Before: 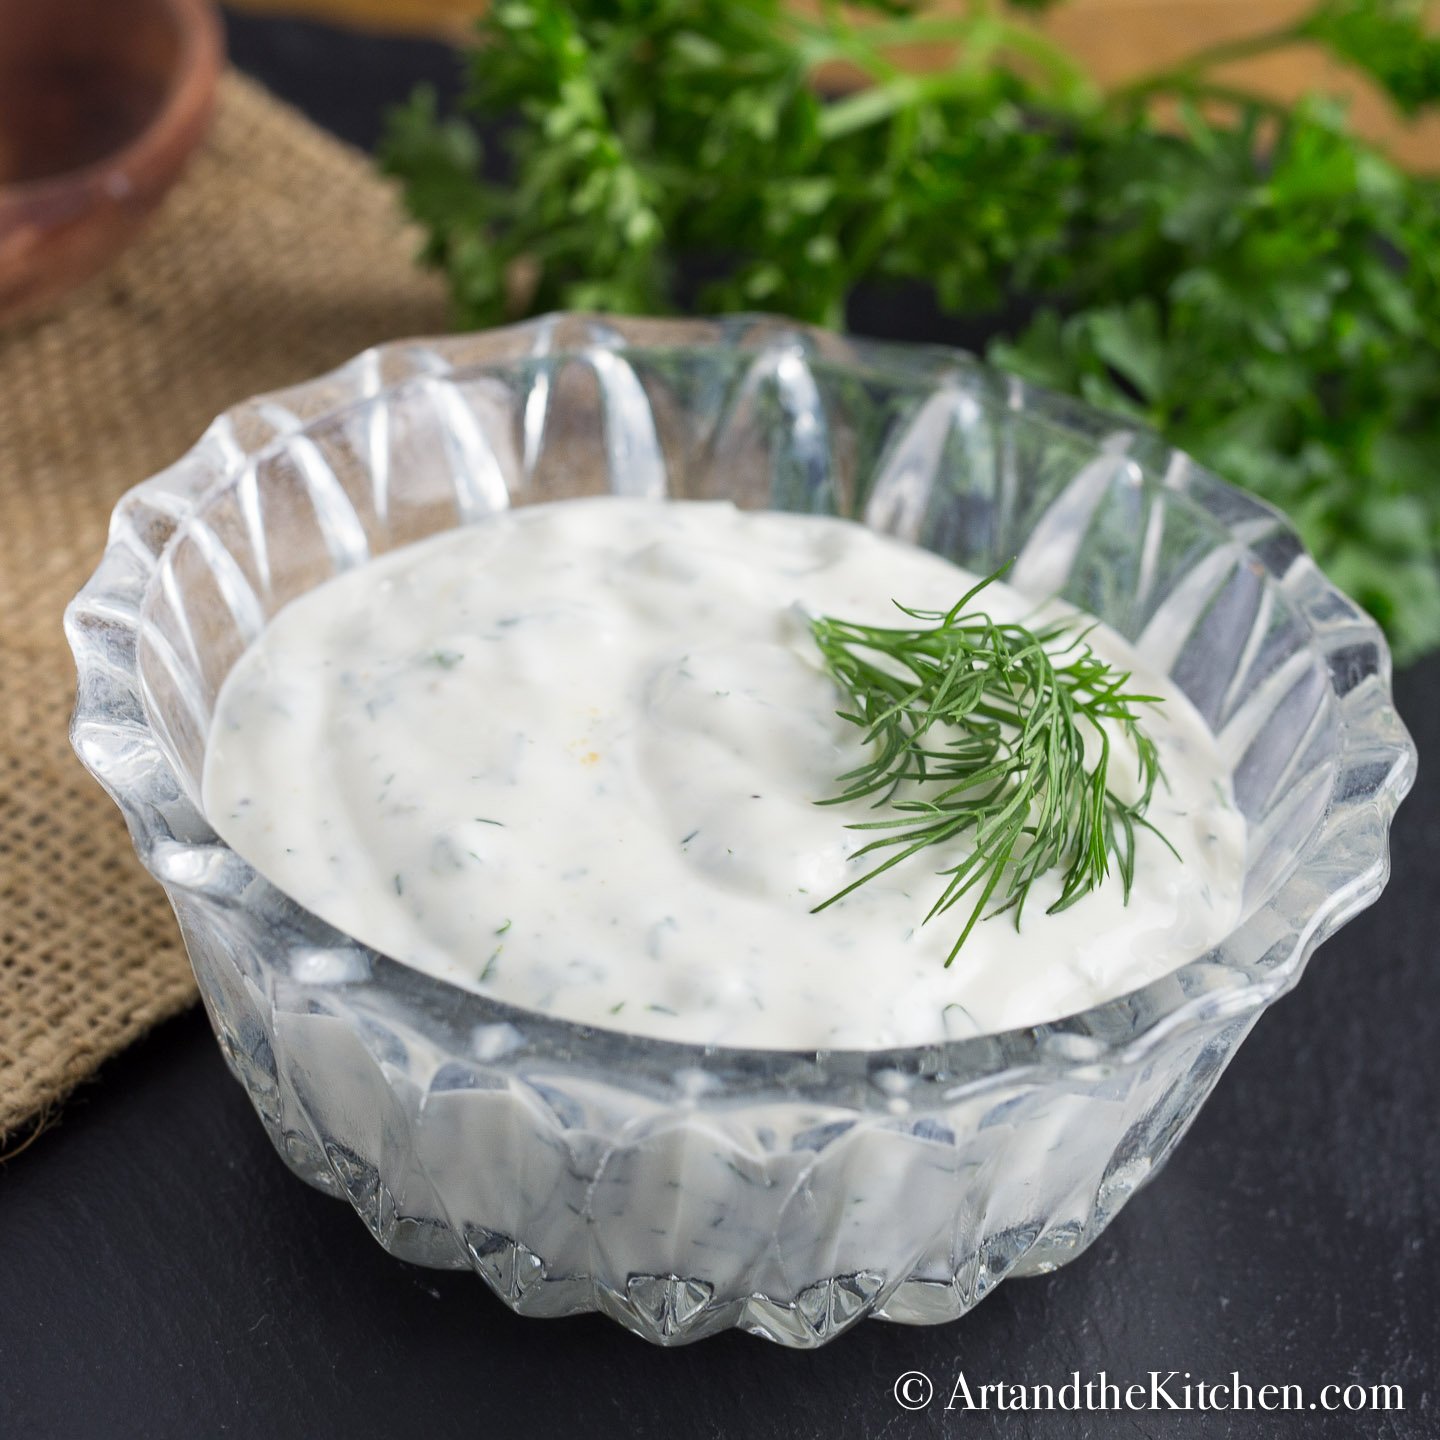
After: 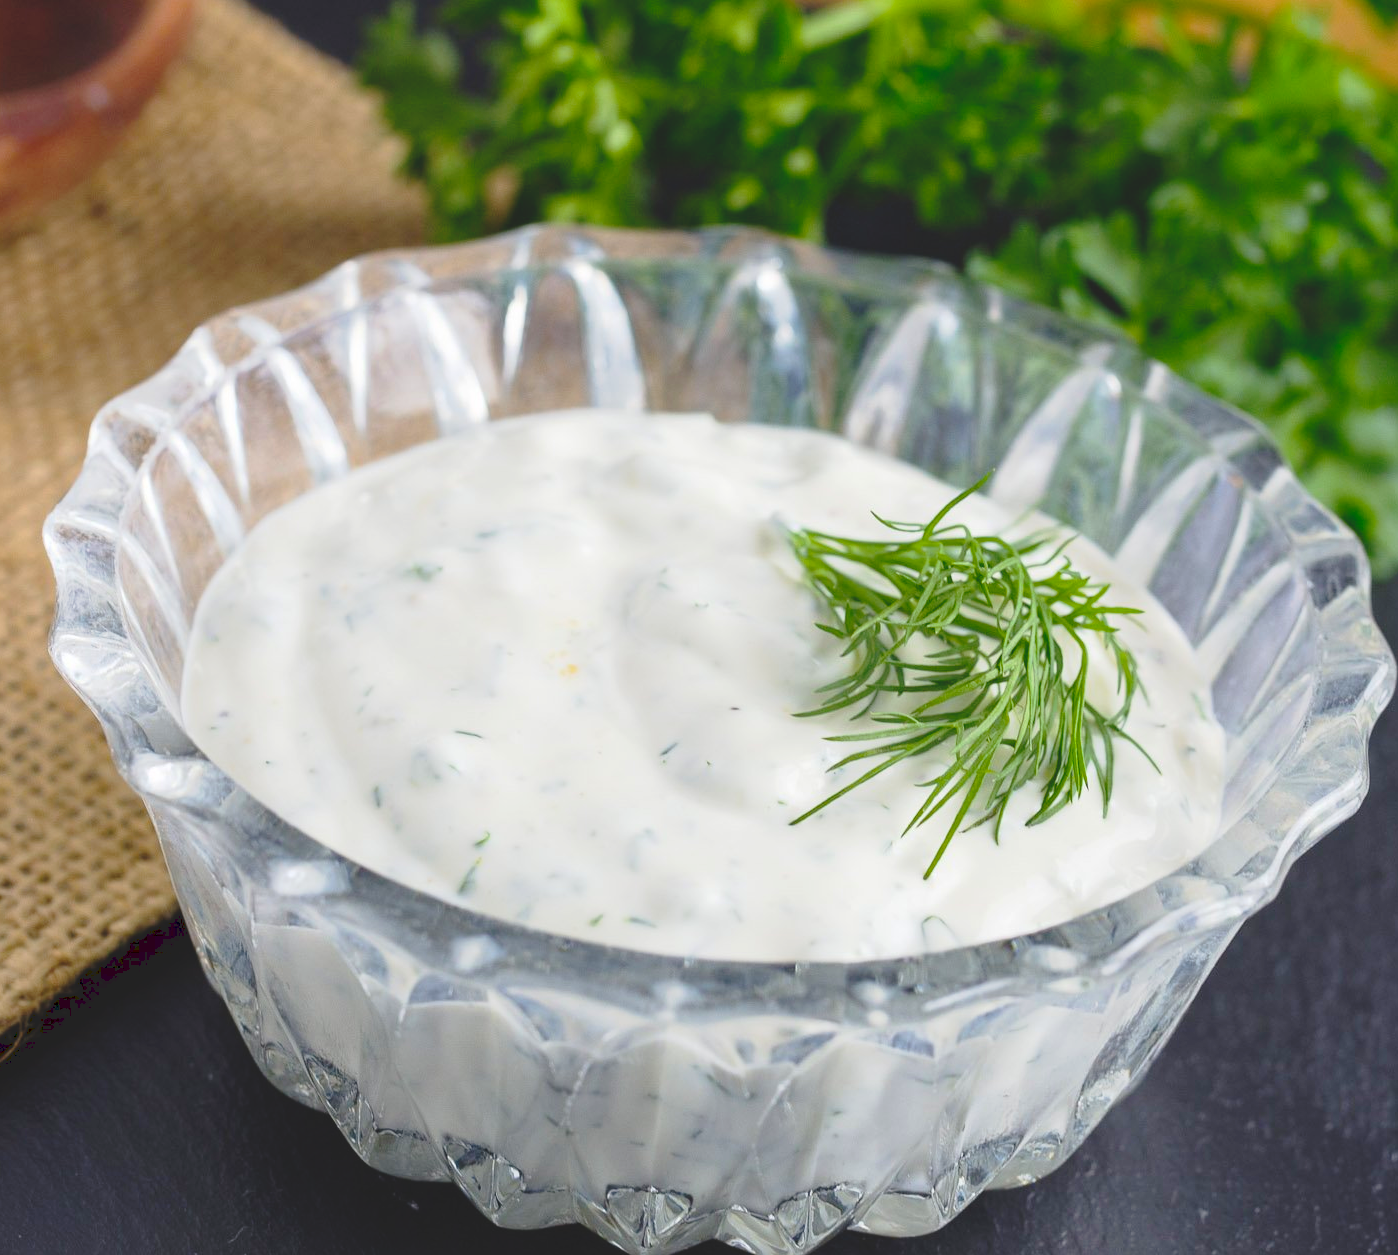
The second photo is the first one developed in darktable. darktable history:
color balance rgb: perceptual saturation grading › global saturation 30%, global vibrance 20%
tone curve: curves: ch0 [(0, 0) (0.003, 0.128) (0.011, 0.133) (0.025, 0.133) (0.044, 0.141) (0.069, 0.152) (0.1, 0.169) (0.136, 0.201) (0.177, 0.239) (0.224, 0.294) (0.277, 0.358) (0.335, 0.428) (0.399, 0.488) (0.468, 0.55) (0.543, 0.611) (0.623, 0.678) (0.709, 0.755) (0.801, 0.843) (0.898, 0.91) (1, 1)], preserve colors none
crop: left 1.507%, top 6.147%, right 1.379%, bottom 6.637%
